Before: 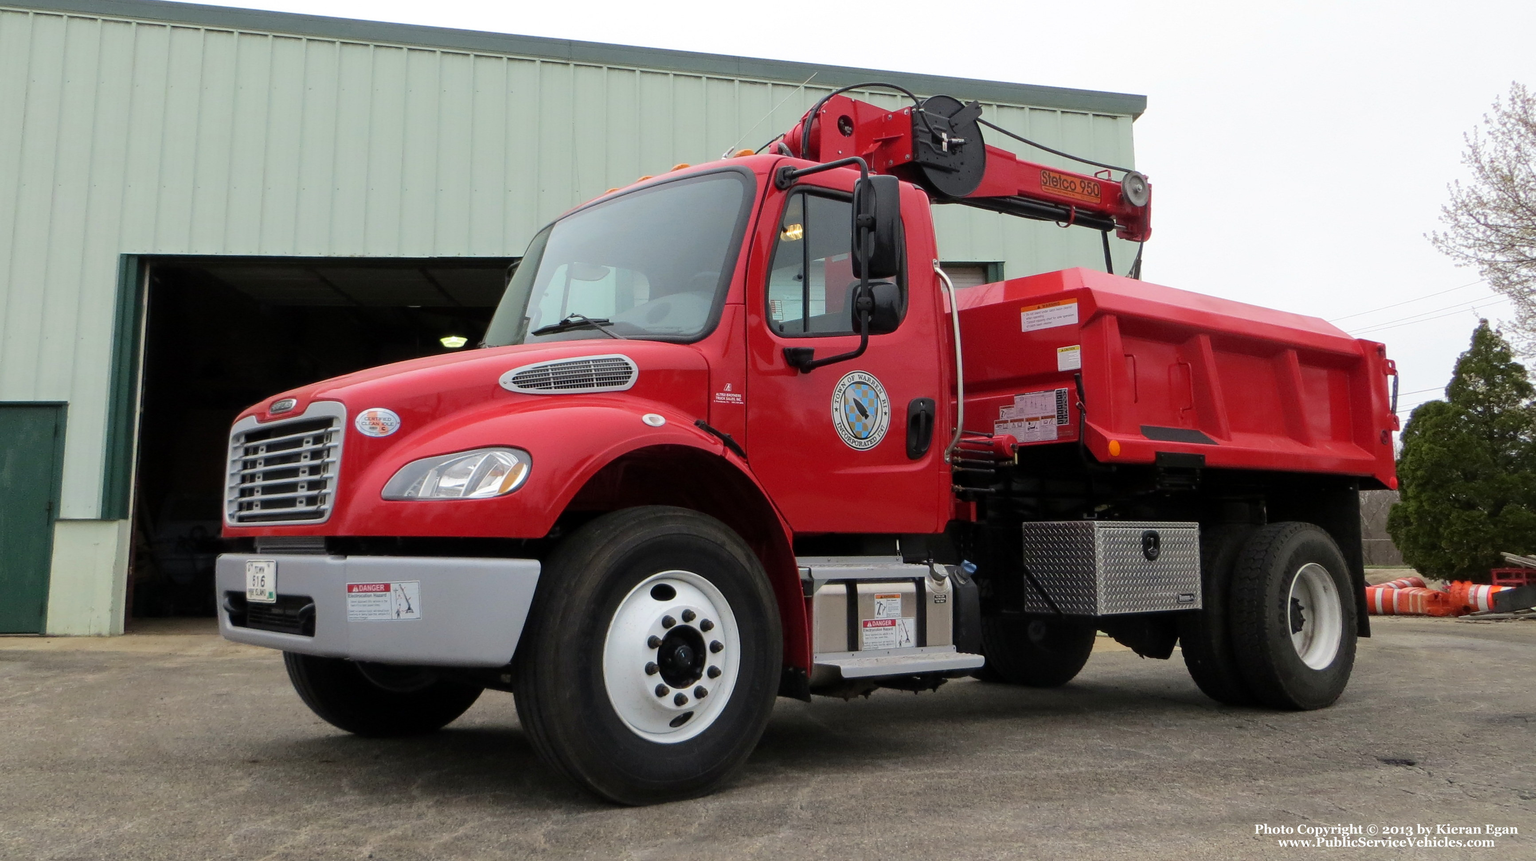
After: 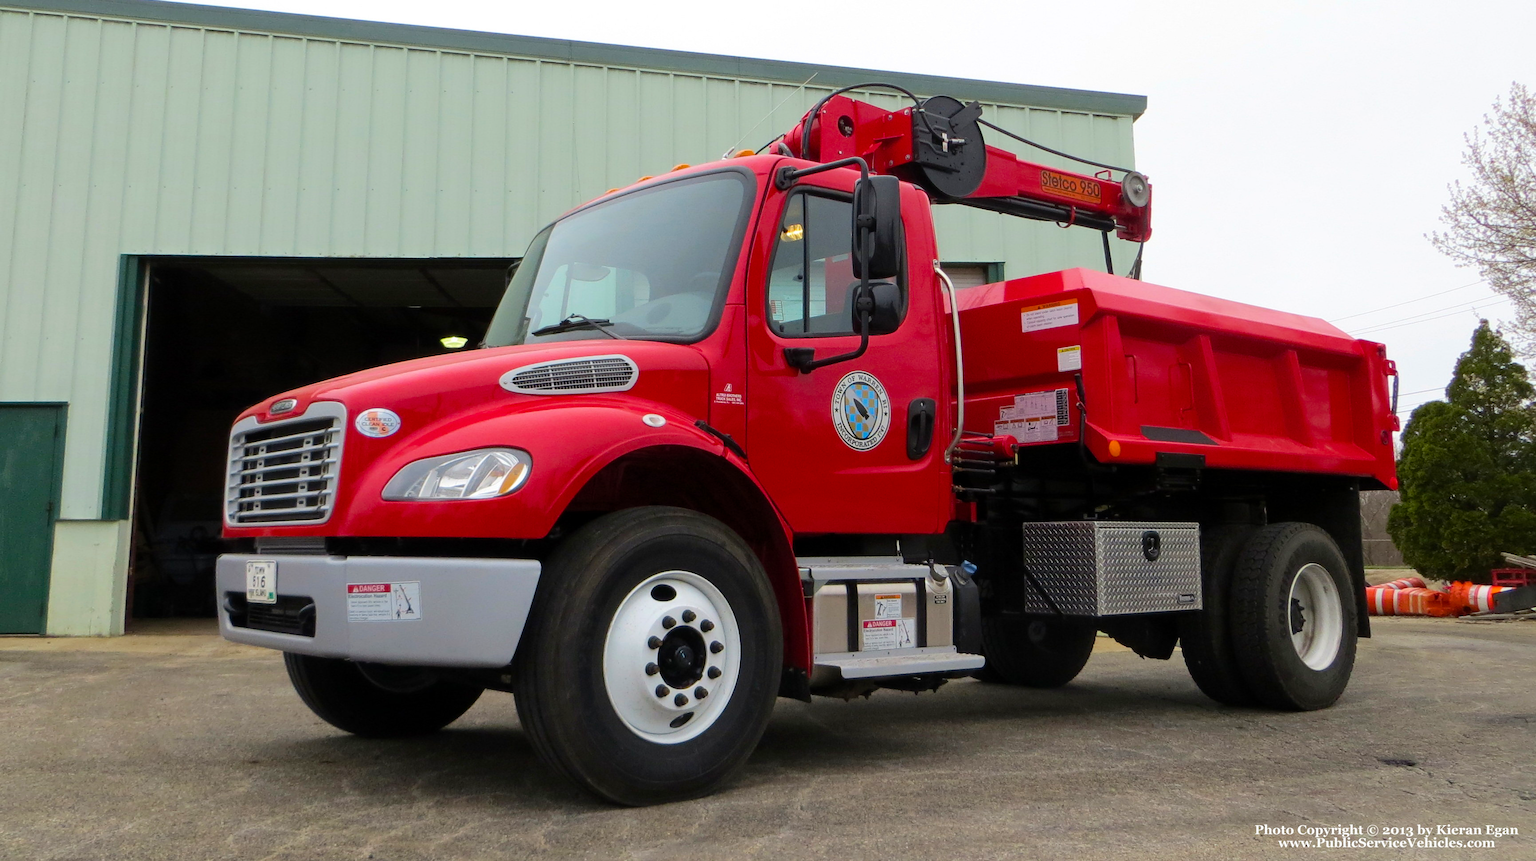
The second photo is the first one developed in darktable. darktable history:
color balance rgb: perceptual saturation grading › global saturation 25.136%, global vibrance 20%
